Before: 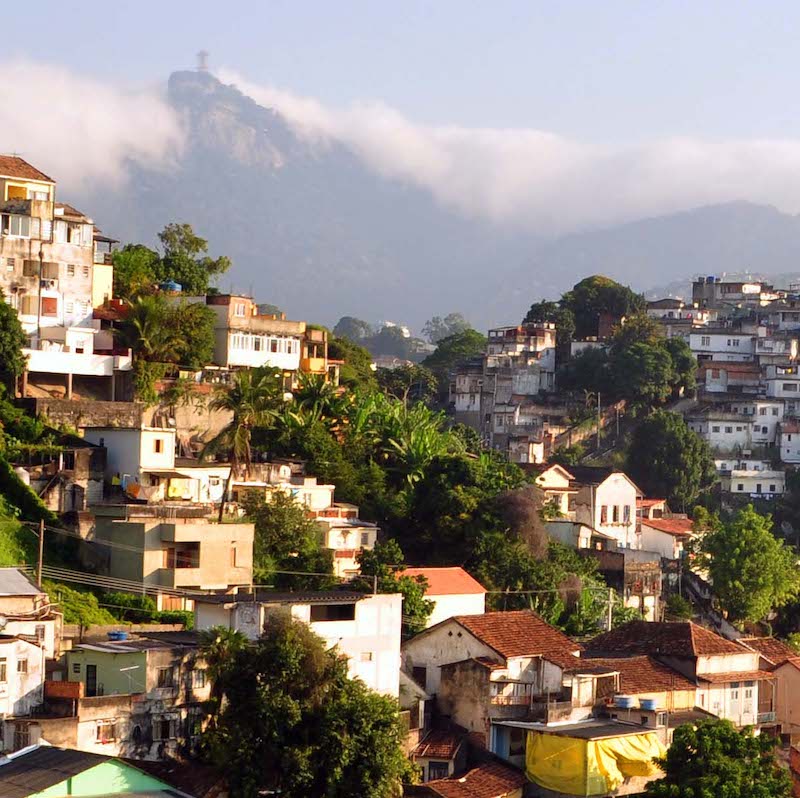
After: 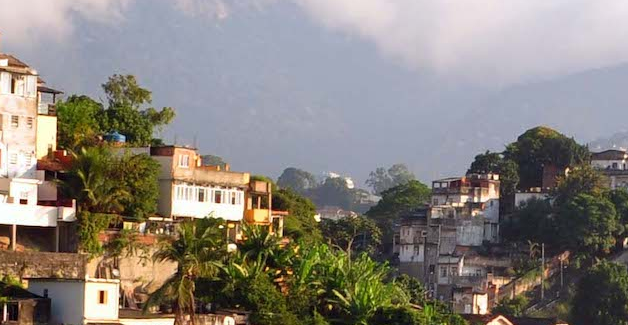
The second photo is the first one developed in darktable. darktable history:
crop: left 7.005%, top 18.776%, right 14.401%, bottom 40.384%
